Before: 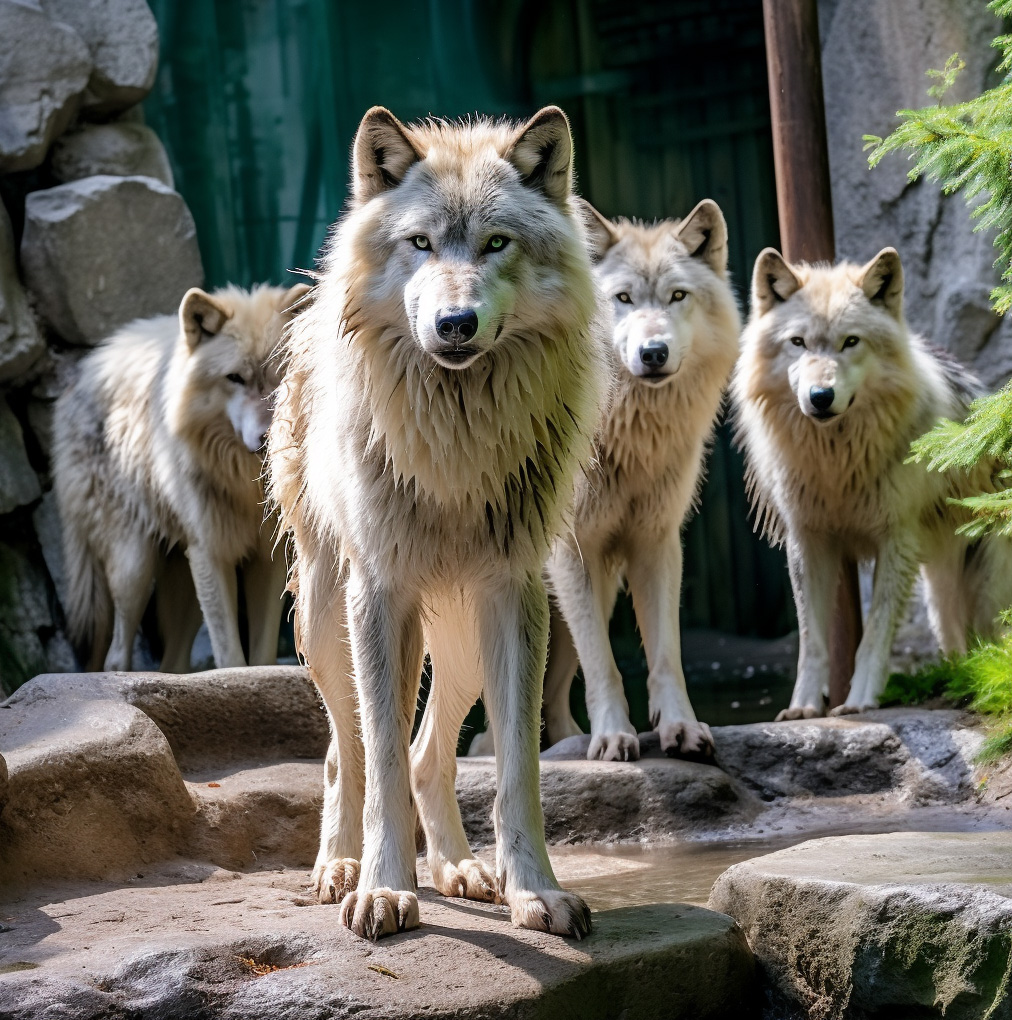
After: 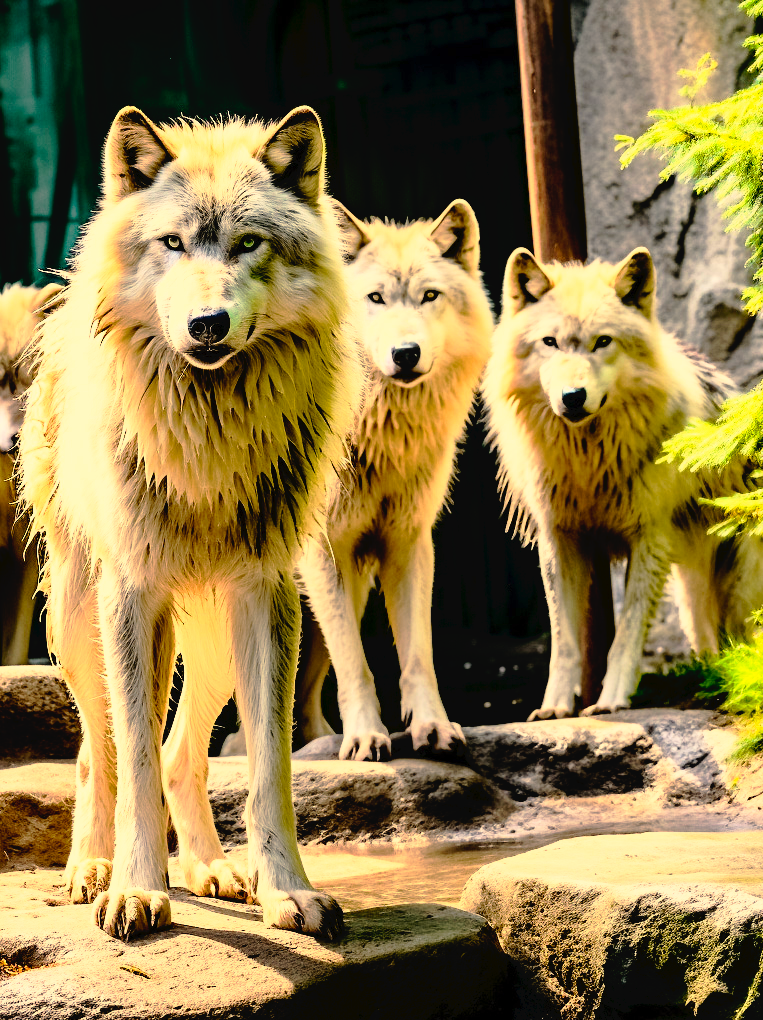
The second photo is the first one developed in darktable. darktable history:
white balance: red 1.138, green 0.996, blue 0.812
color balance rgb: linear chroma grading › global chroma 15%, perceptual saturation grading › global saturation 30%
crop and rotate: left 24.6%
rgb curve: curves: ch0 [(0, 0) (0.21, 0.15) (0.24, 0.21) (0.5, 0.75) (0.75, 0.96) (0.89, 0.99) (1, 1)]; ch1 [(0, 0.02) (0.21, 0.13) (0.25, 0.2) (0.5, 0.67) (0.75, 0.9) (0.89, 0.97) (1, 1)]; ch2 [(0, 0.02) (0.21, 0.13) (0.25, 0.2) (0.5, 0.67) (0.75, 0.9) (0.89, 0.97) (1, 1)], compensate middle gray true
exposure: exposure -0.582 EV, compensate highlight preservation false
tone curve: curves: ch0 [(0, 0) (0.003, 0.03) (0.011, 0.03) (0.025, 0.033) (0.044, 0.038) (0.069, 0.057) (0.1, 0.109) (0.136, 0.174) (0.177, 0.243) (0.224, 0.313) (0.277, 0.391) (0.335, 0.464) (0.399, 0.515) (0.468, 0.563) (0.543, 0.616) (0.623, 0.679) (0.709, 0.766) (0.801, 0.865) (0.898, 0.948) (1, 1)], preserve colors none
